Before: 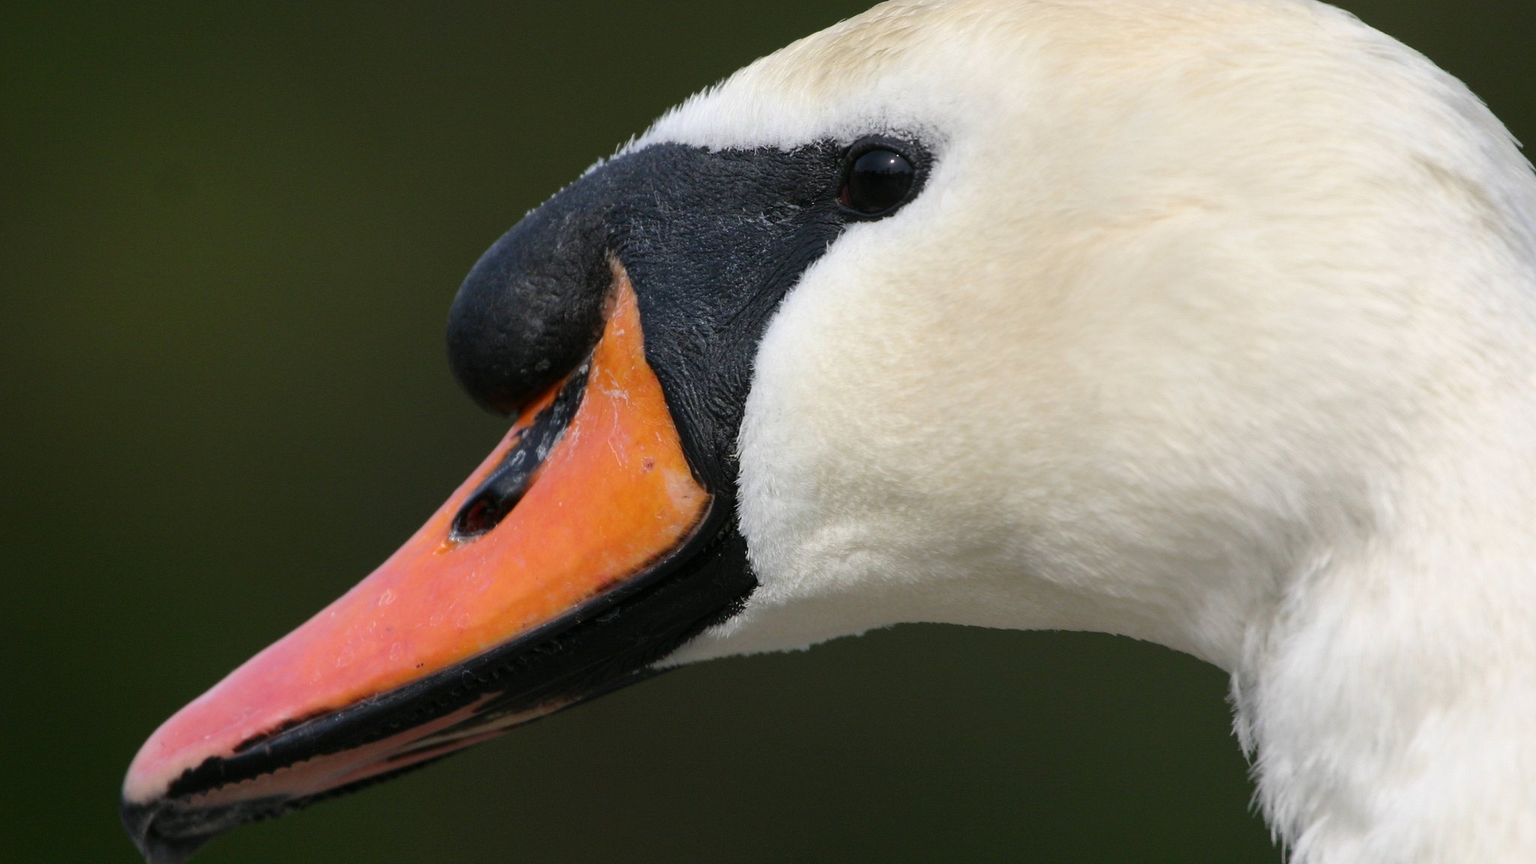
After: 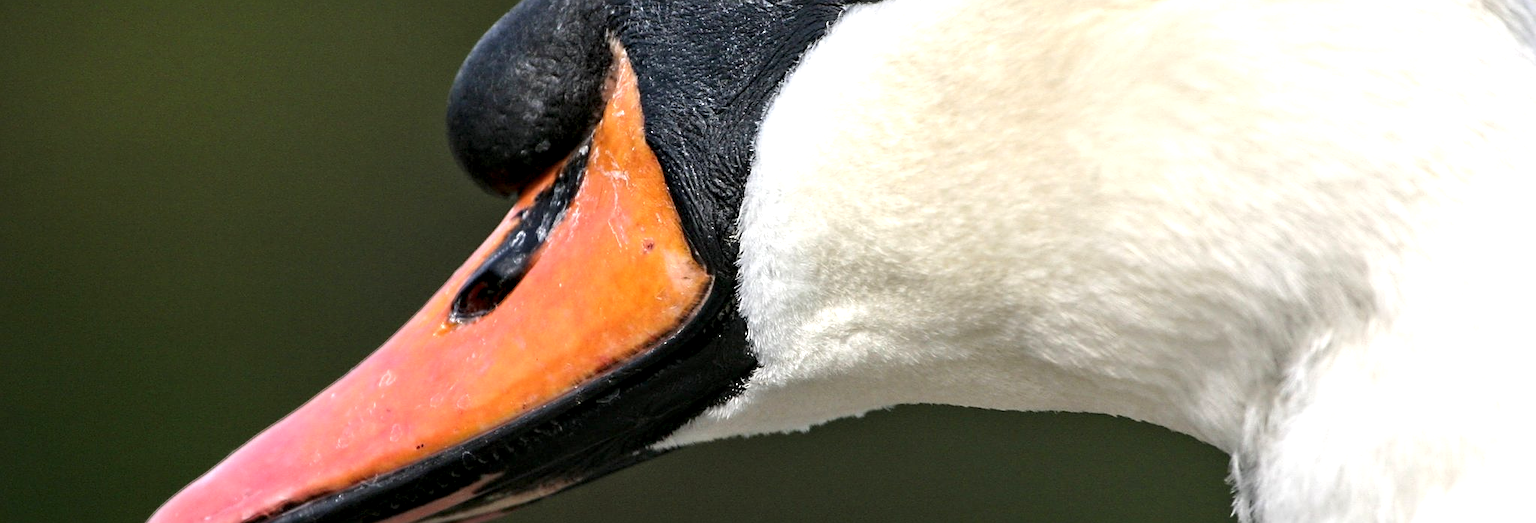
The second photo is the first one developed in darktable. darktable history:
exposure: exposure 0.605 EV, compensate exposure bias true, compensate highlight preservation false
sharpen: on, module defaults
contrast equalizer: y [[0.511, 0.558, 0.631, 0.632, 0.559, 0.512], [0.5 ×6], [0.507, 0.559, 0.627, 0.644, 0.647, 0.647], [0 ×6], [0 ×6]]
crop and rotate: top 25.402%, bottom 13.966%
tone equalizer: on, module defaults
